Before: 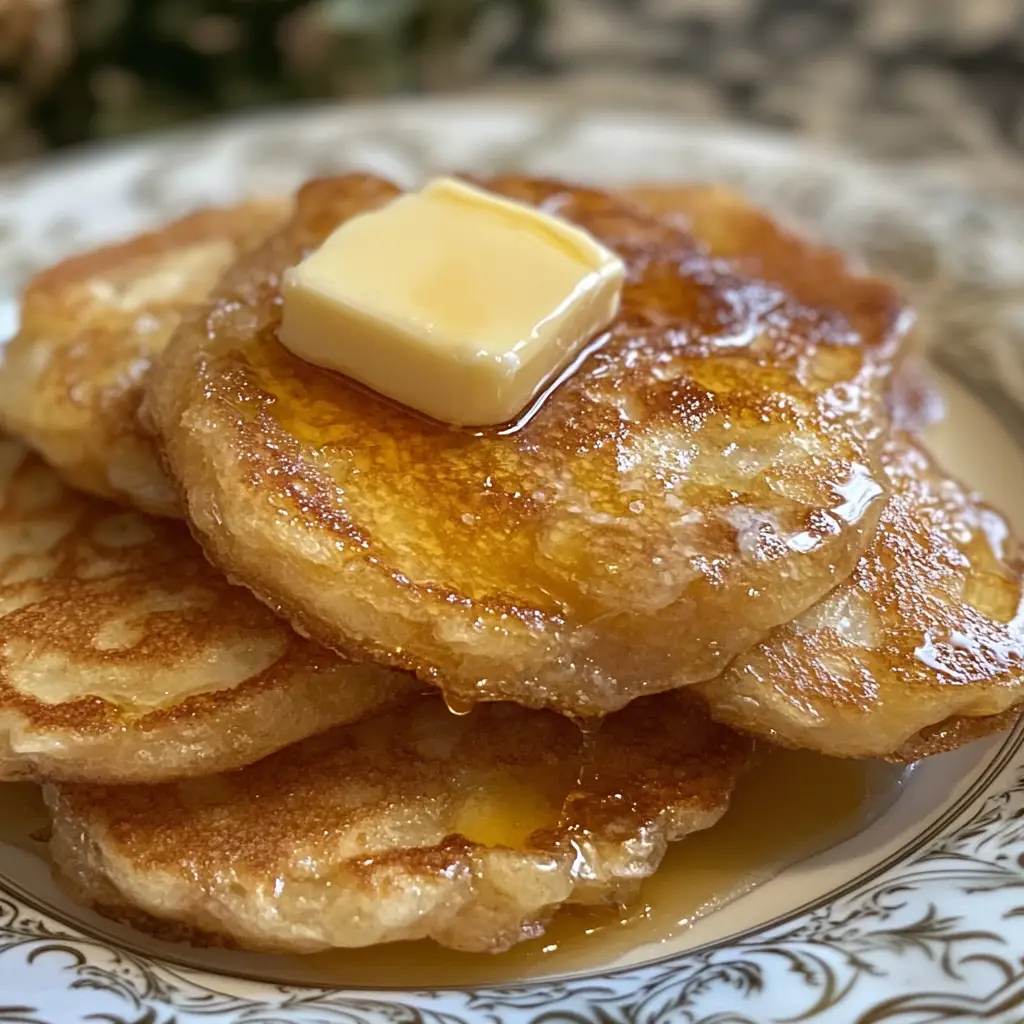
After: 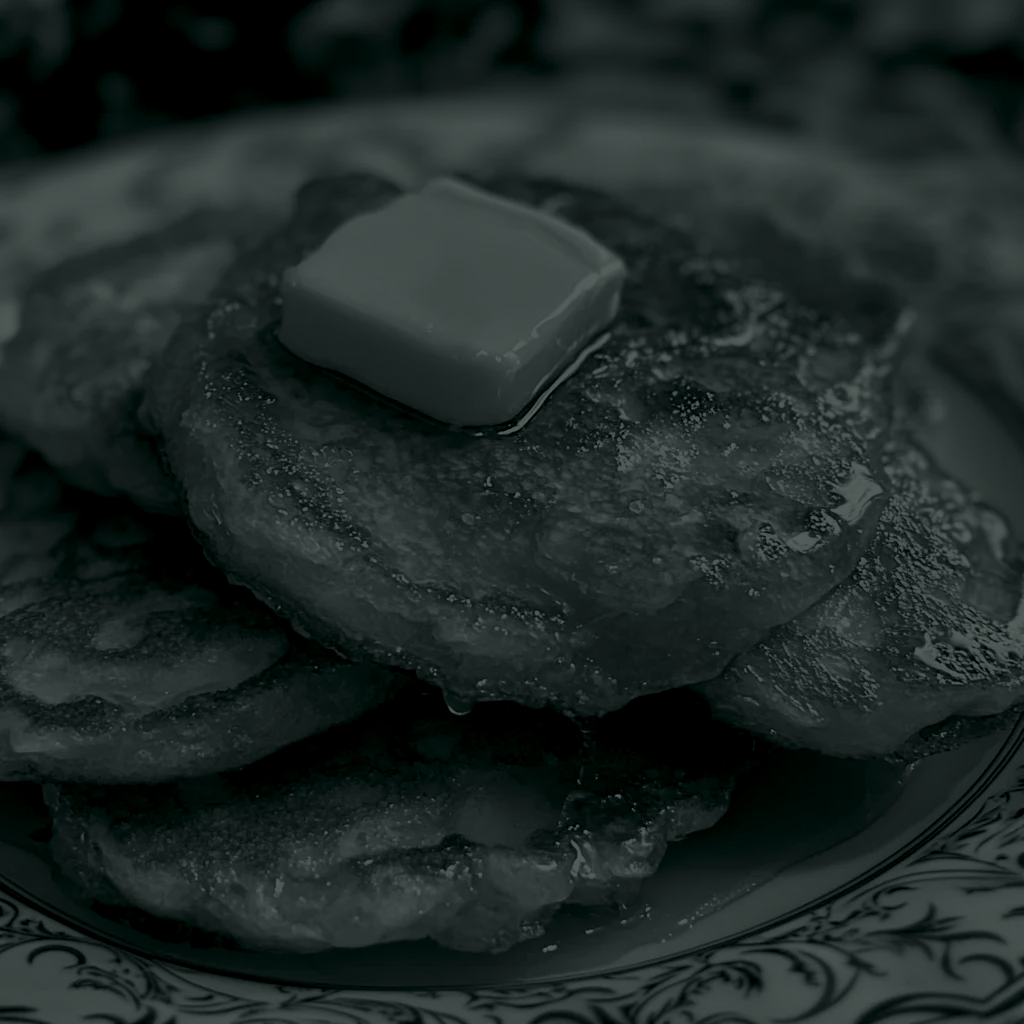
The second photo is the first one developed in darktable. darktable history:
color contrast: green-magenta contrast 0.84, blue-yellow contrast 0.86
shadows and highlights: soften with gaussian
colorize: hue 90°, saturation 19%, lightness 1.59%, version 1
